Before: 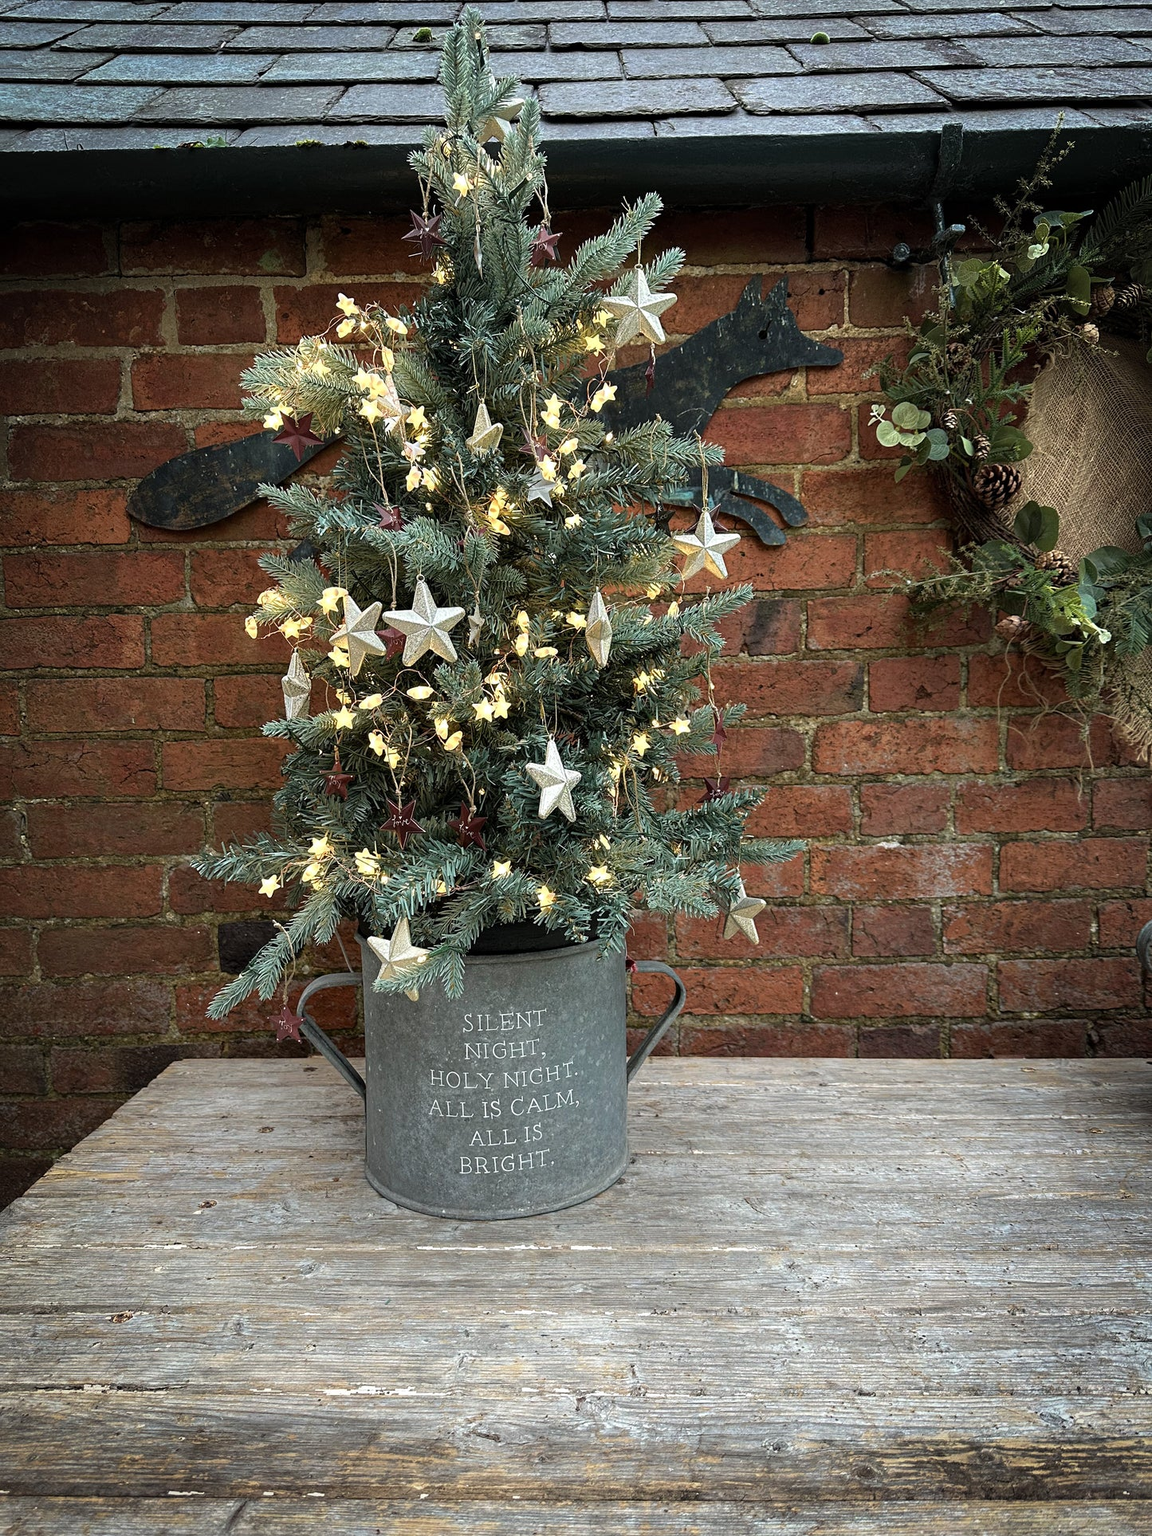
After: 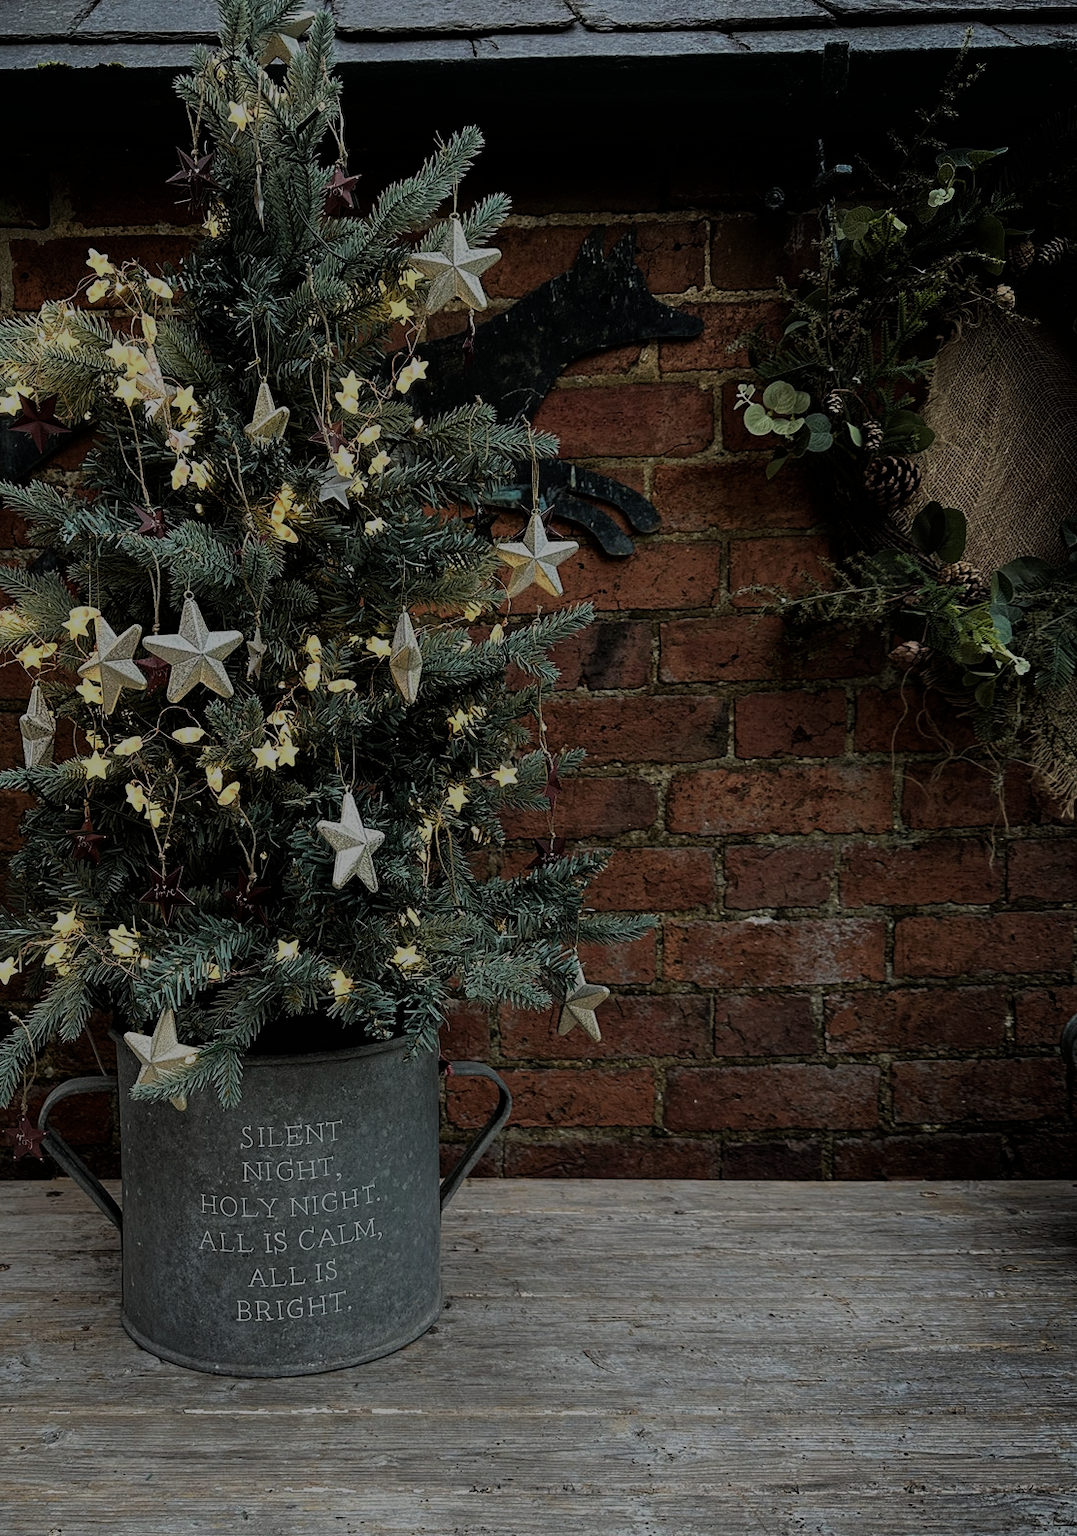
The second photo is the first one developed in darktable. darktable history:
exposure: exposure -1.468 EV, compensate highlight preservation false
crop: left 23.095%, top 5.827%, bottom 11.854%
filmic rgb: black relative exposure -7.65 EV, hardness 4.02, contrast 1.1, highlights saturation mix -30%
